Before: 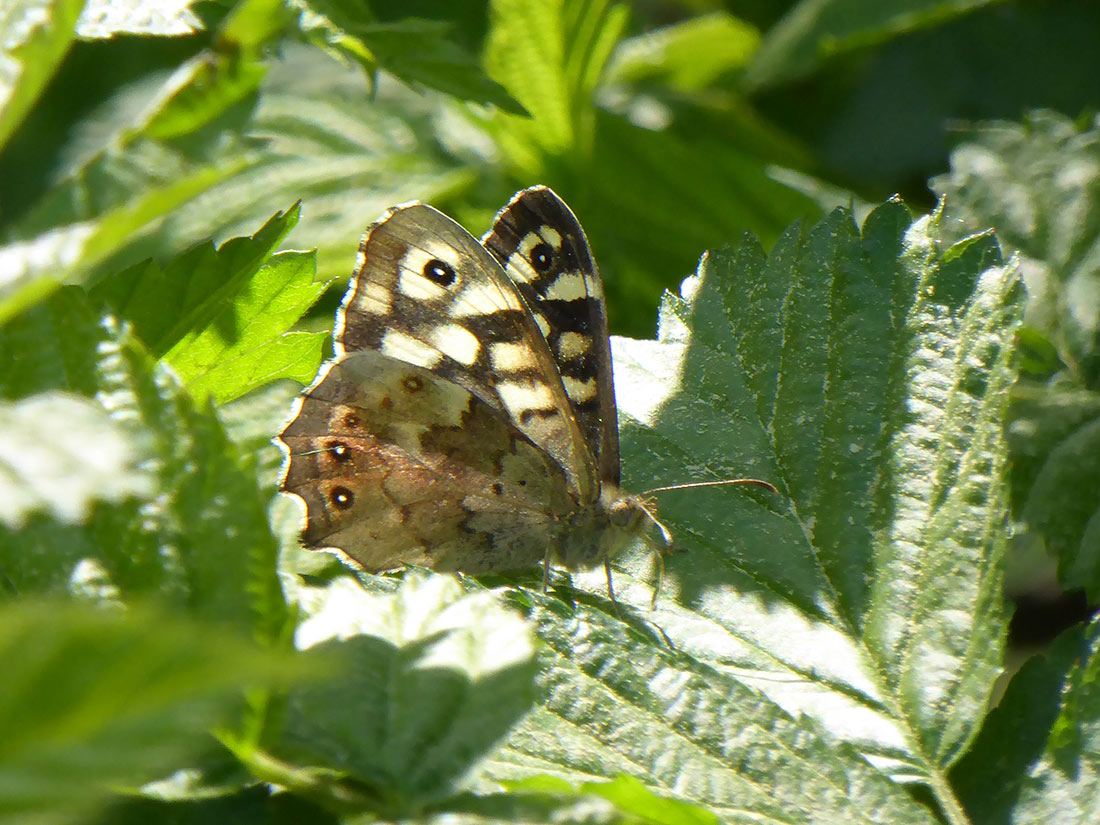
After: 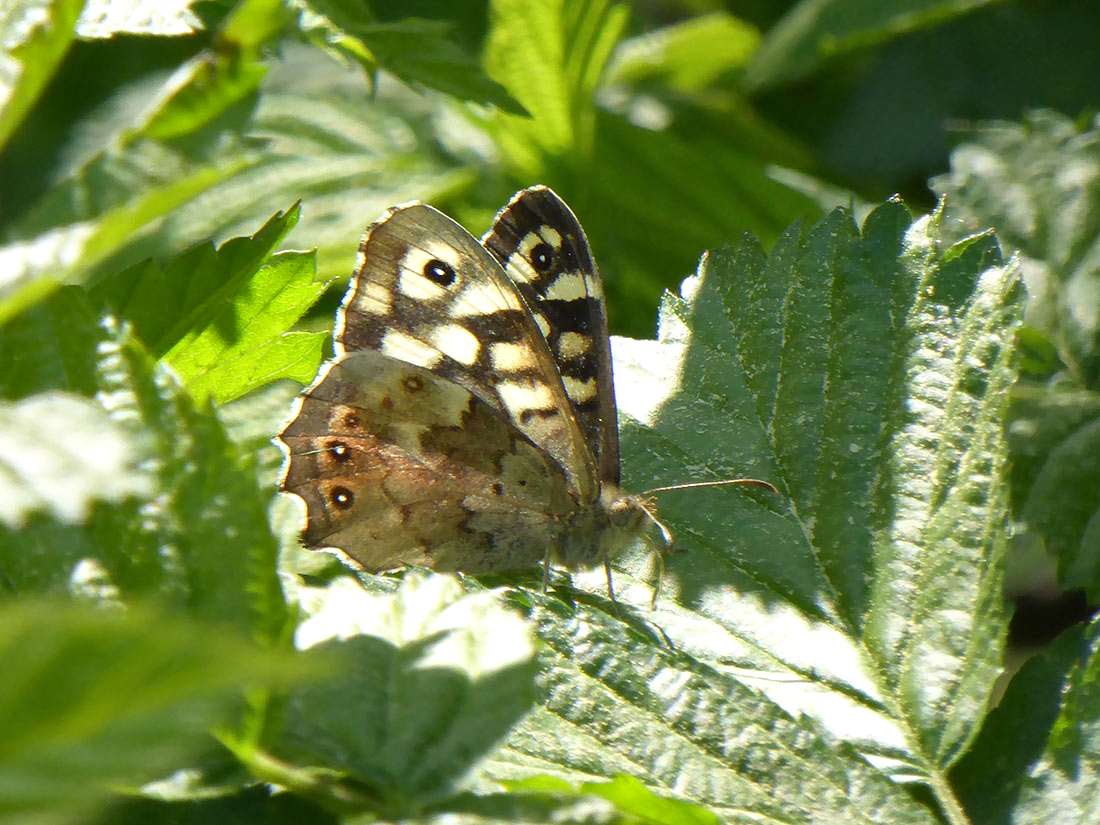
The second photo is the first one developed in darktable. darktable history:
exposure: exposure 0.081 EV, compensate highlight preservation false
shadows and highlights: shadows 12, white point adjustment 1.2, soften with gaussian
